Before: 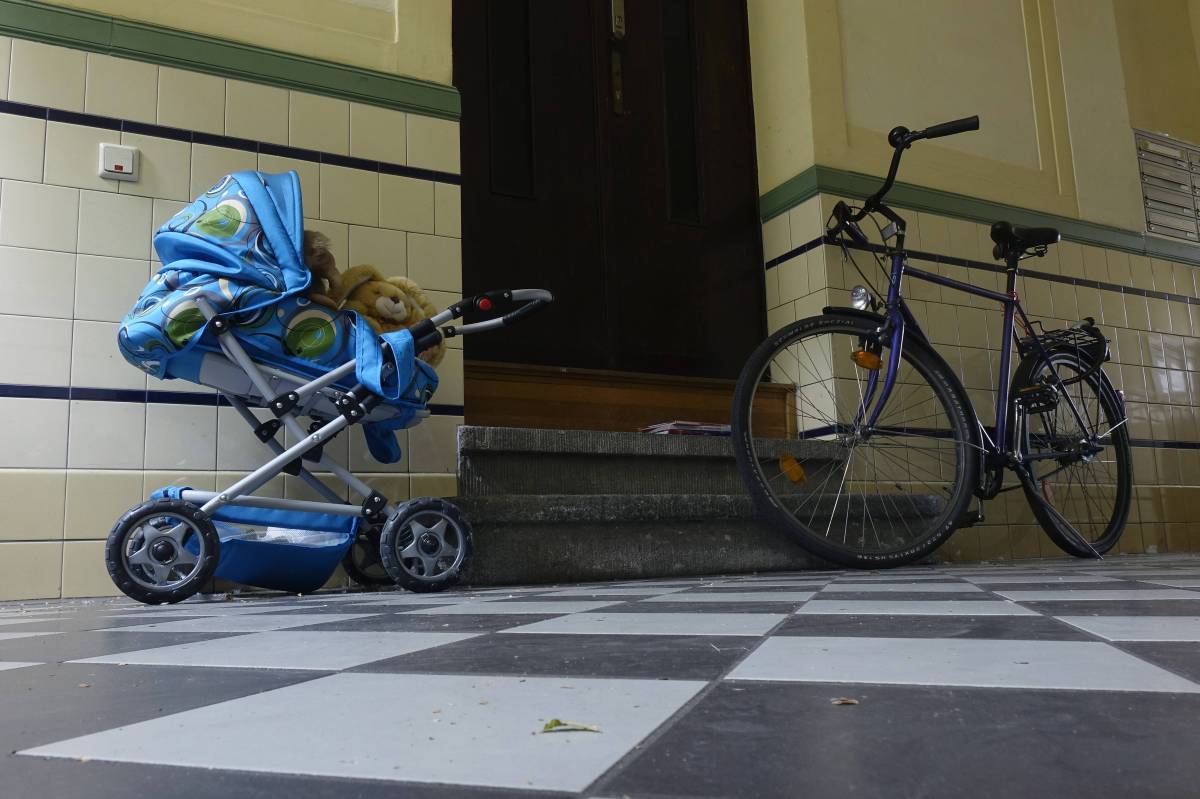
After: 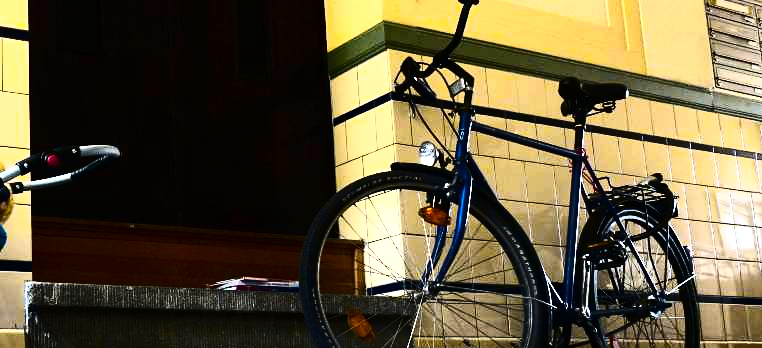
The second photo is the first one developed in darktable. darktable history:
exposure: black level correction 0.001, exposure 0.5 EV, compensate highlight preservation false
contrast brightness saturation: contrast 0.294
crop: left 36.057%, top 18.037%, right 0.36%, bottom 38.312%
base curve: curves: ch0 [(0, 0) (0.028, 0.03) (0.121, 0.232) (0.46, 0.748) (0.859, 0.968) (1, 1)]
color balance rgb: shadows lift › chroma 0.723%, shadows lift › hue 110.27°, linear chroma grading › global chroma 15.388%, perceptual saturation grading › global saturation 24.871%, hue shift -13.38°, perceptual brilliance grading › highlights 74.713%, perceptual brilliance grading › shadows -29.342%
